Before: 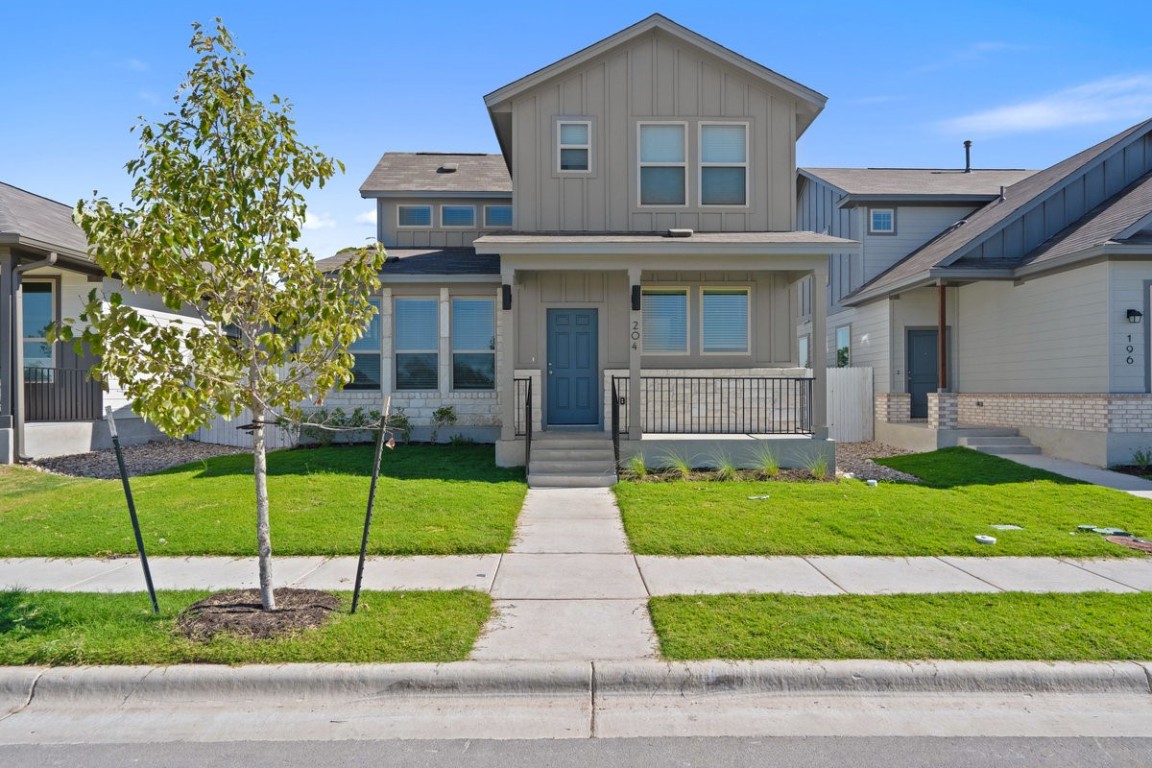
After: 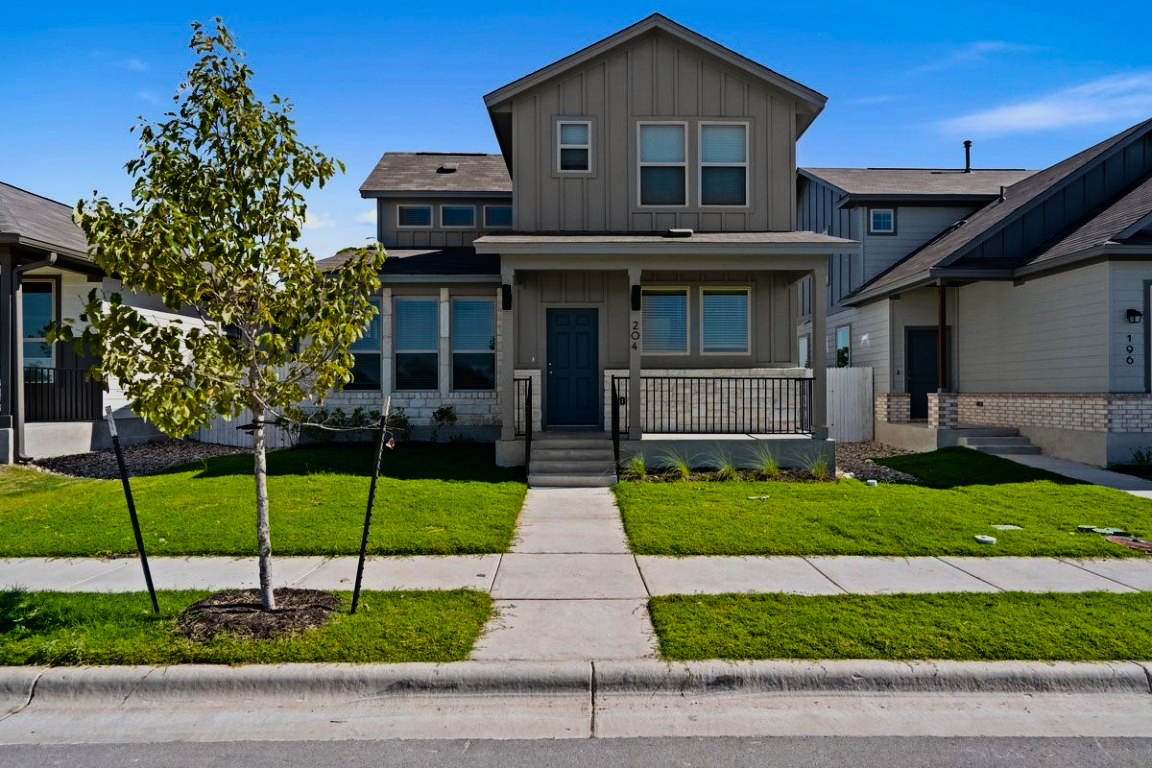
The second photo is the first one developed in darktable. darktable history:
rgb curve: curves: ch0 [(0, 0) (0.21, 0.15) (0.24, 0.21) (0.5, 0.75) (0.75, 0.96) (0.89, 0.99) (1, 1)]; ch1 [(0, 0.02) (0.21, 0.13) (0.25, 0.2) (0.5, 0.67) (0.75, 0.9) (0.89, 0.97) (1, 1)]; ch2 [(0, 0.02) (0.21, 0.13) (0.25, 0.2) (0.5, 0.67) (0.75, 0.9) (0.89, 0.97) (1, 1)], compensate middle gray true
color balance rgb: linear chroma grading › global chroma 9.31%, global vibrance 41.49%
exposure: black level correction 0, exposure 1 EV, compensate exposure bias true, compensate highlight preservation false
